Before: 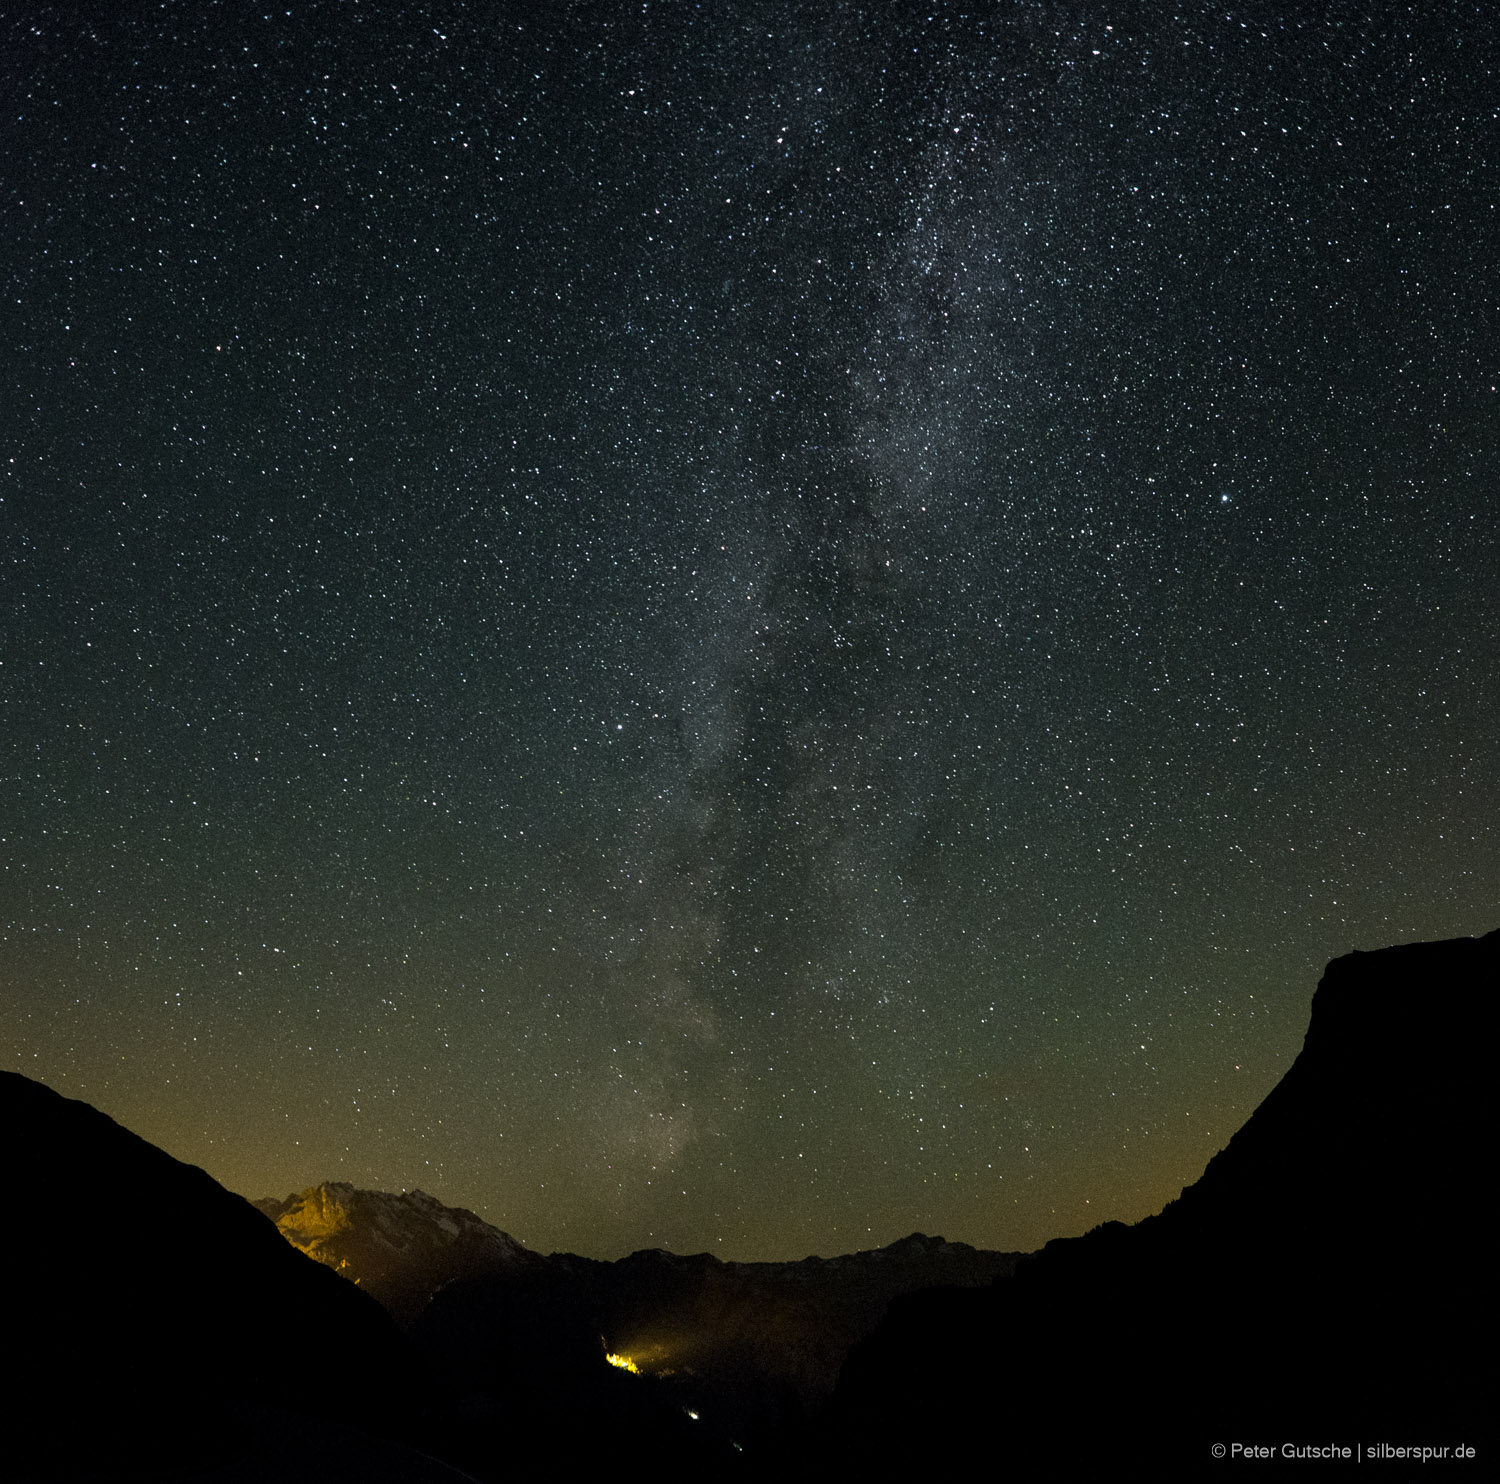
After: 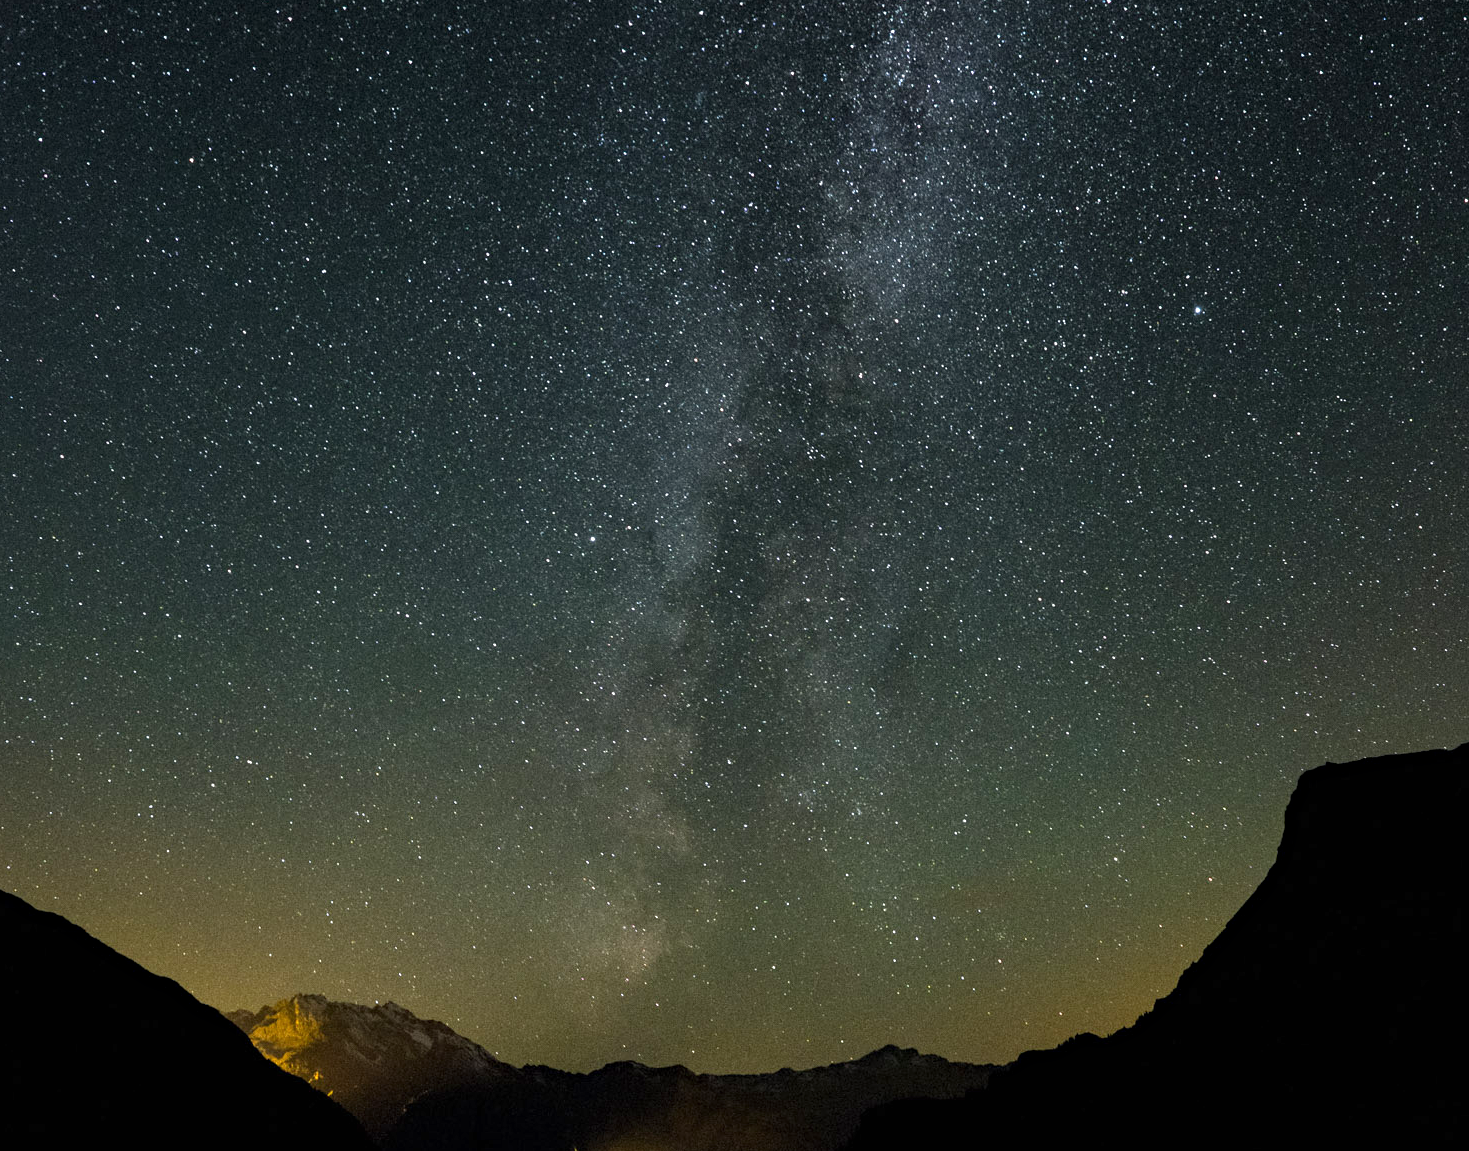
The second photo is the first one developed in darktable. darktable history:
crop and rotate: left 1.877%, top 12.782%, right 0.182%, bottom 9.6%
exposure: black level correction 0, exposure 0.698 EV, compensate exposure bias true, compensate highlight preservation false
haze removal: compatibility mode true, adaptive false
